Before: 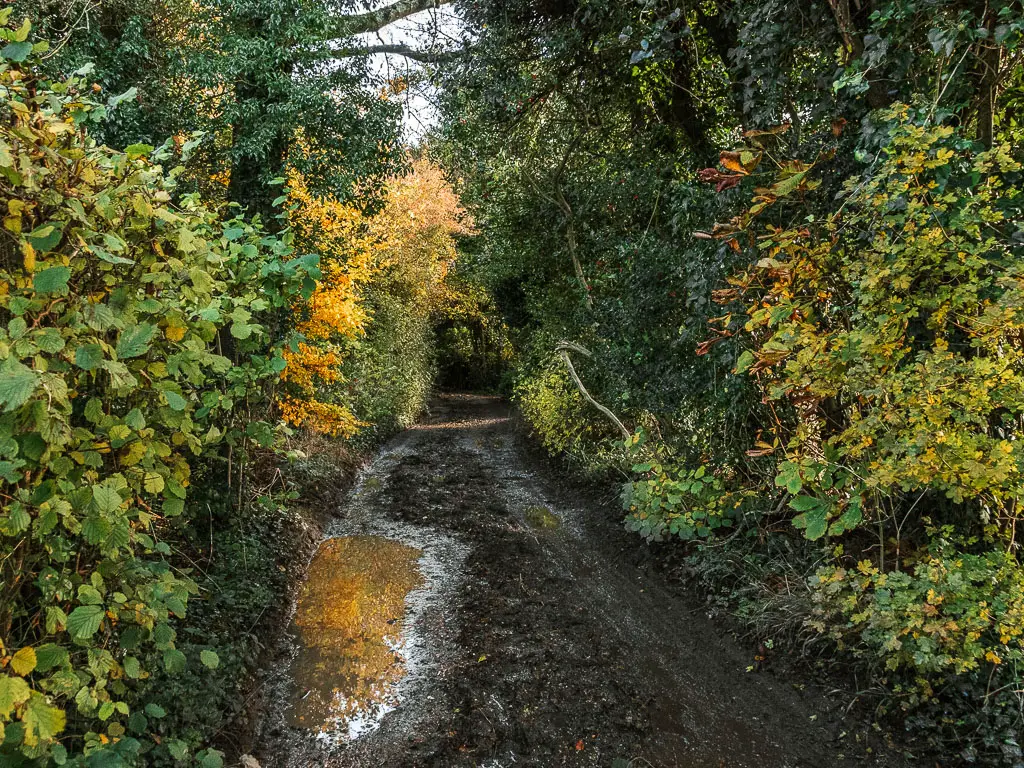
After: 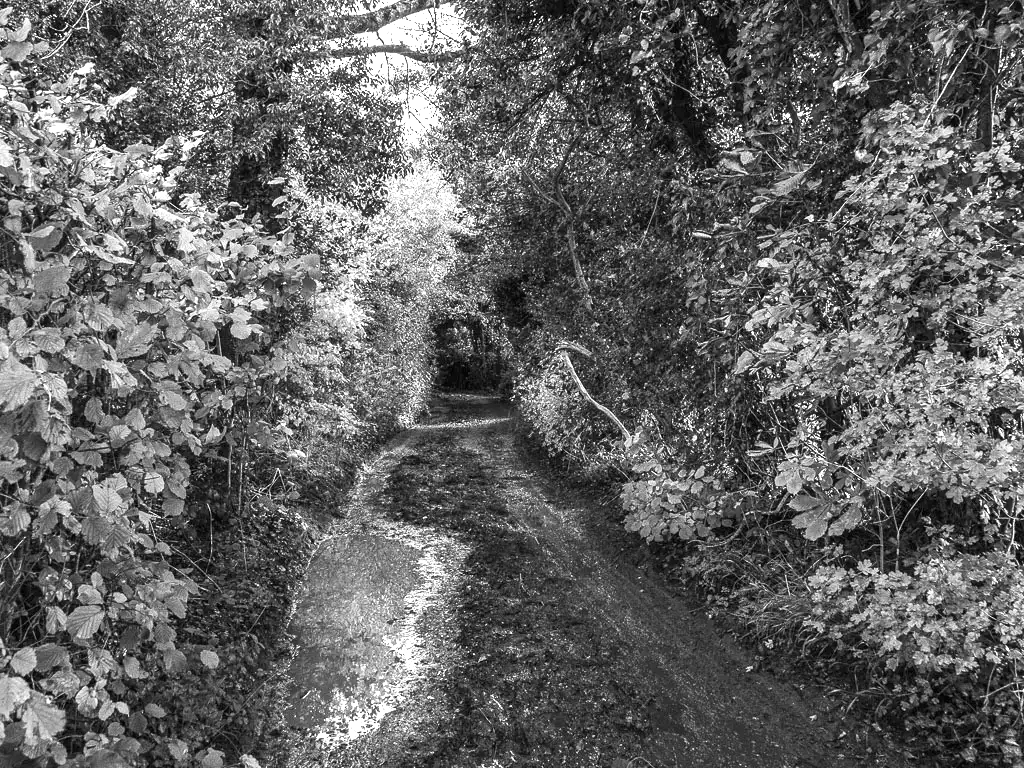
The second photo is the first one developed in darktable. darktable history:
color calibration: output gray [0.22, 0.42, 0.37, 0], illuminant same as pipeline (D50), adaptation none (bypass), x 0.333, y 0.333, temperature 5013.43 K
exposure: exposure 1.089 EV, compensate highlight preservation false
